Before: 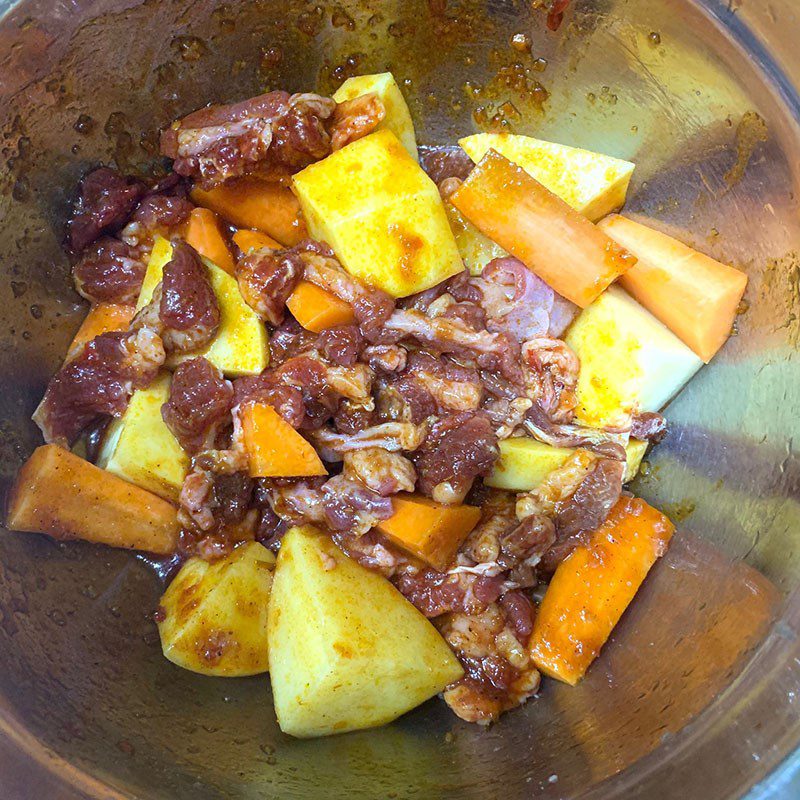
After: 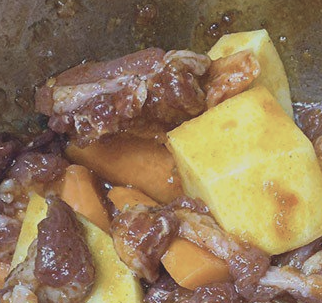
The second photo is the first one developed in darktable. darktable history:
shadows and highlights: highlights color adjustment 49.65%, low approximation 0.01, soften with gaussian
crop: left 15.687%, top 5.442%, right 44.045%, bottom 56.585%
contrast brightness saturation: contrast -0.262, saturation -0.446
